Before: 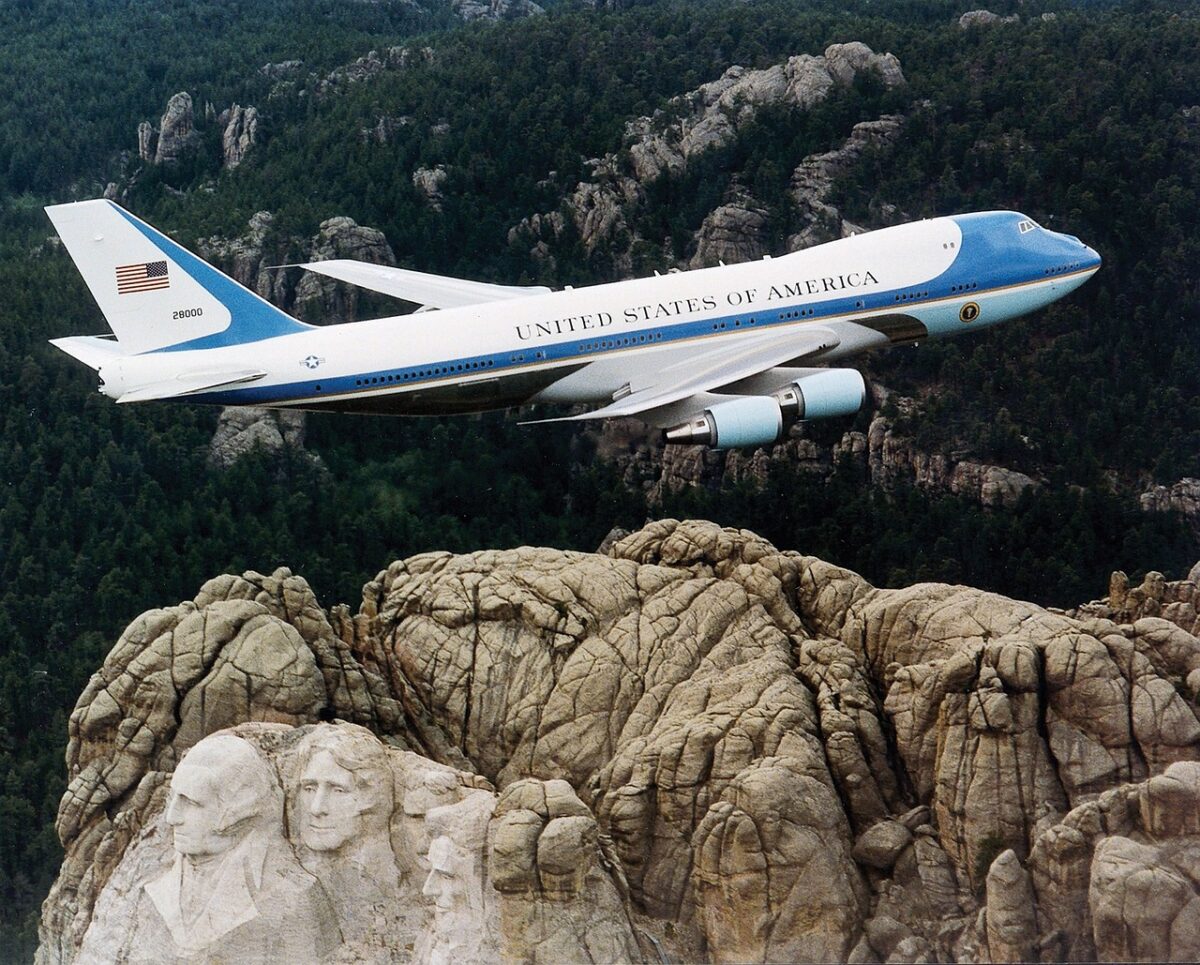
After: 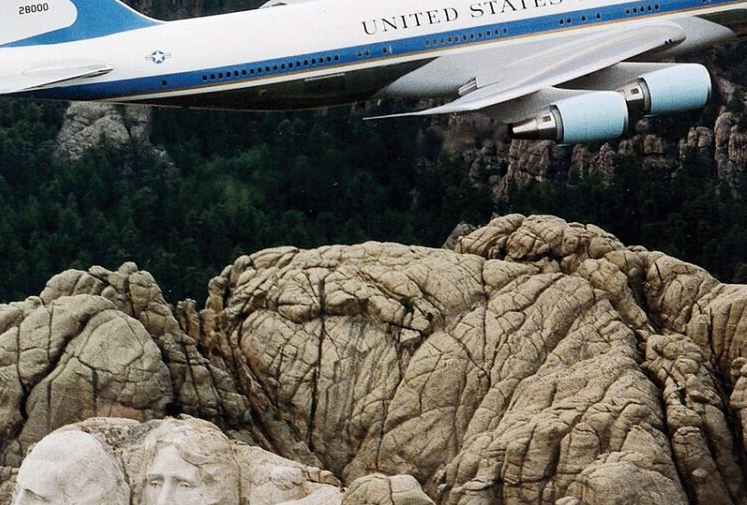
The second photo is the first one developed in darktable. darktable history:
crop: left 12.888%, top 31.682%, right 24.807%, bottom 15.966%
